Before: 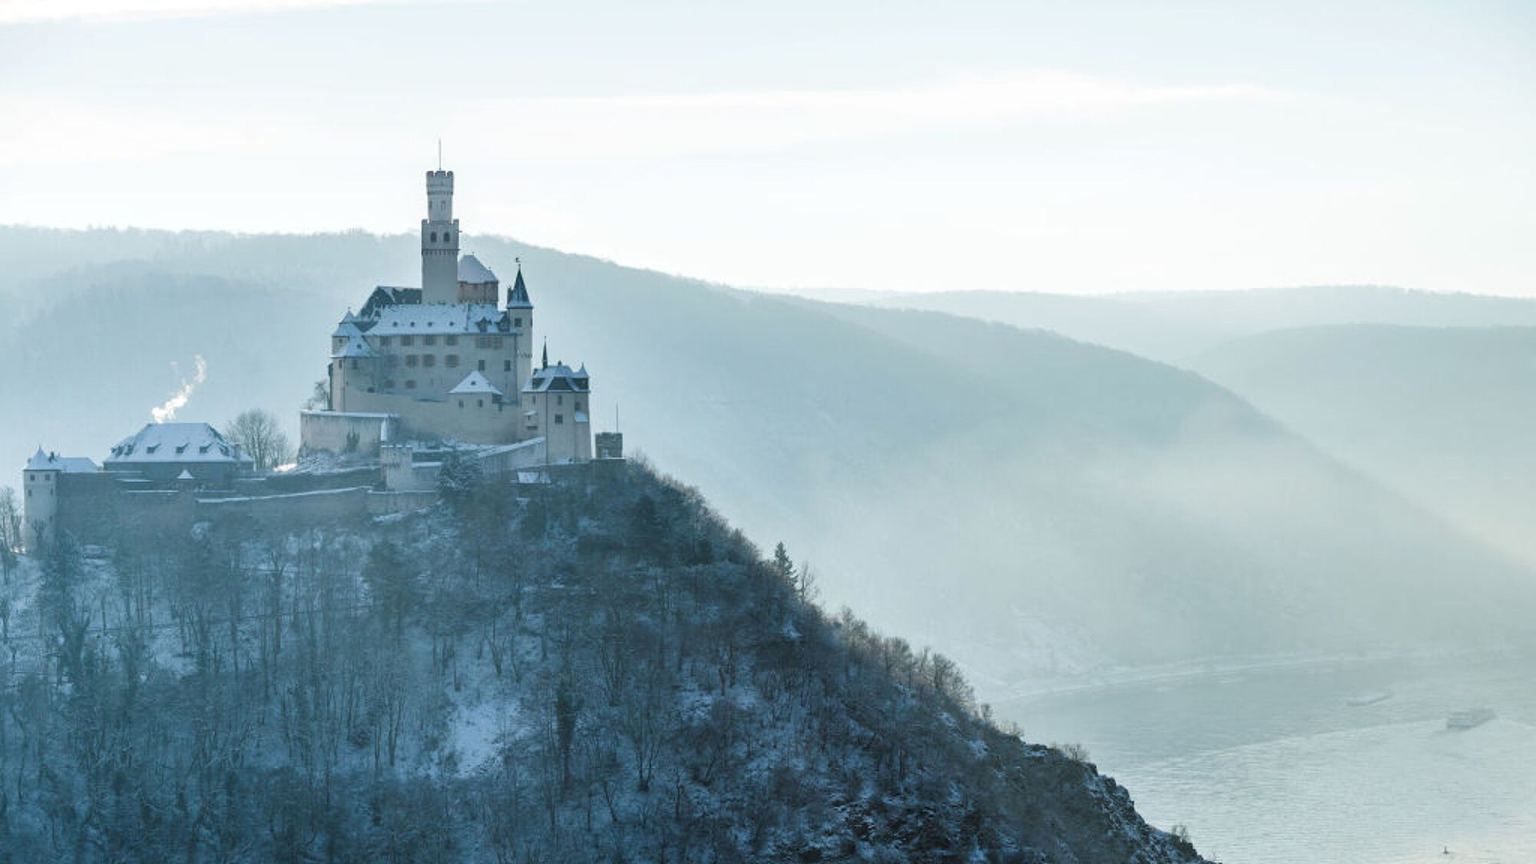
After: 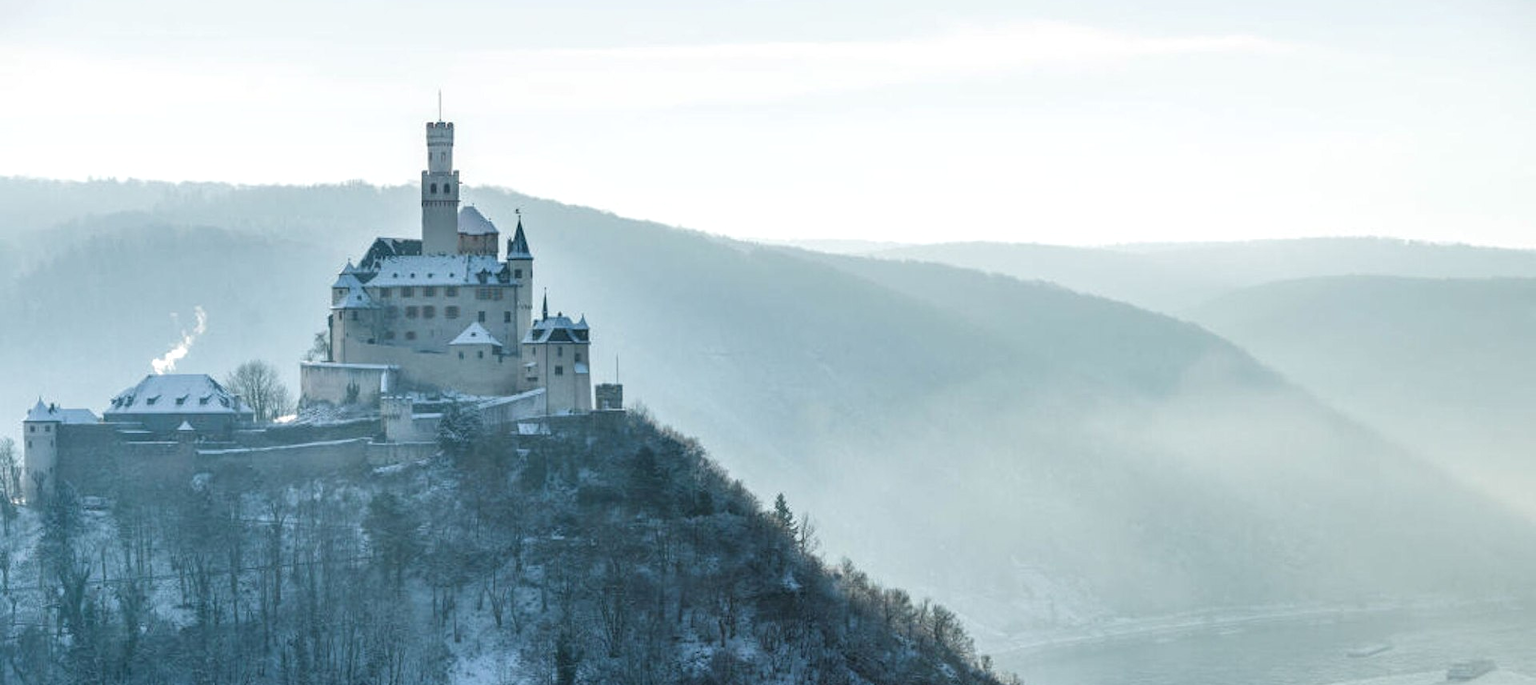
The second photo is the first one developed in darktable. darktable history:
crop and rotate: top 5.659%, bottom 14.944%
local contrast: on, module defaults
